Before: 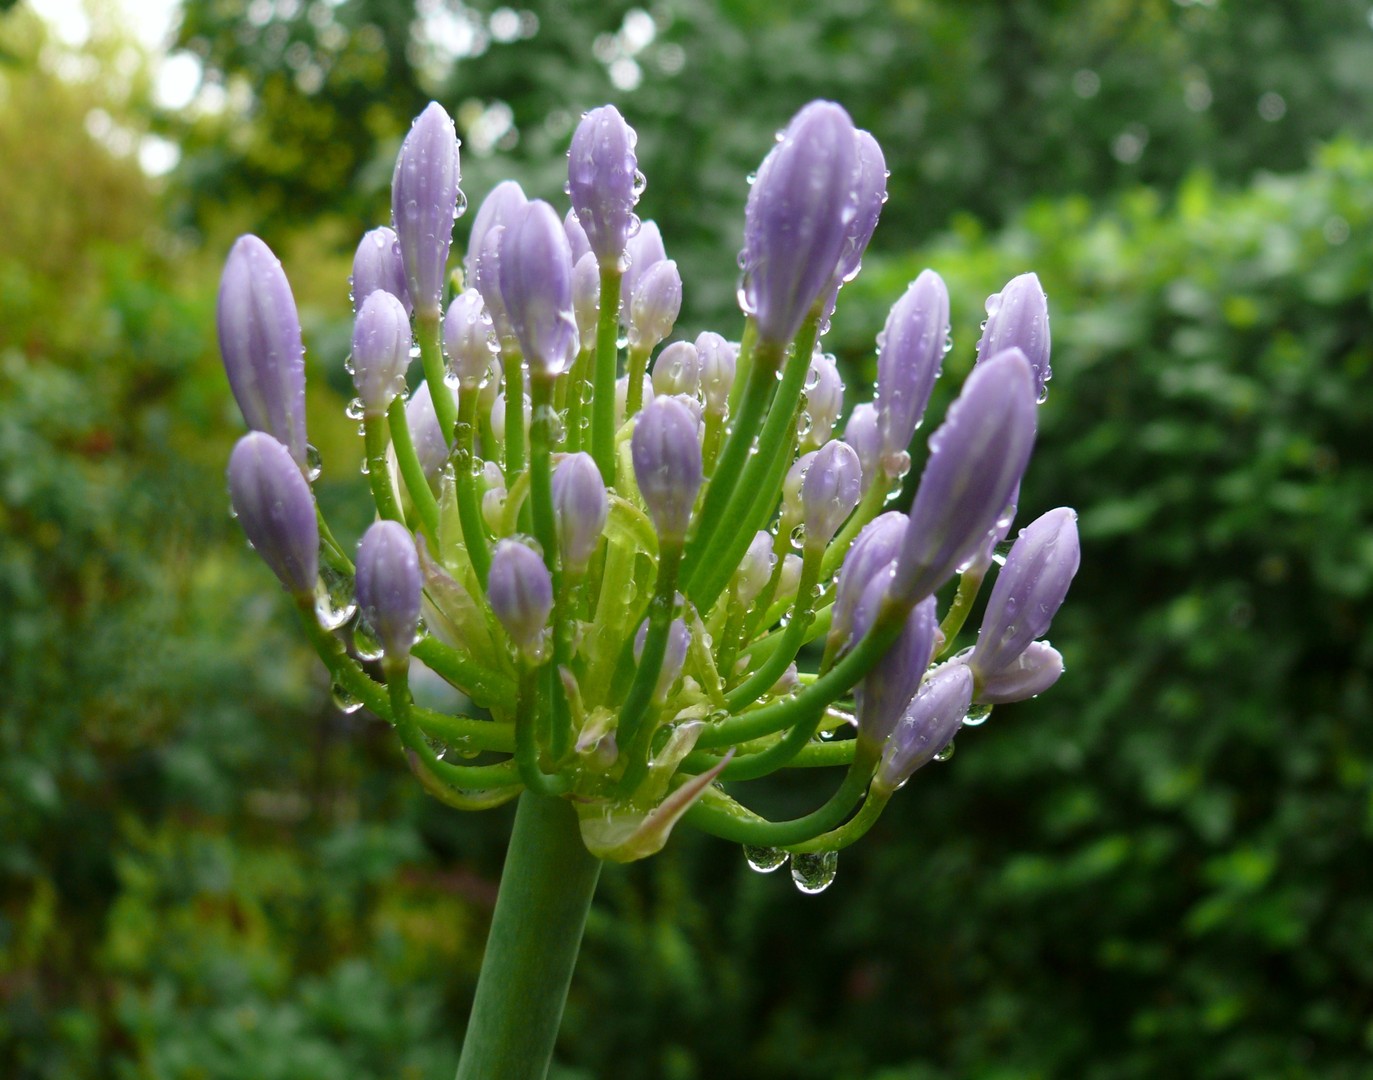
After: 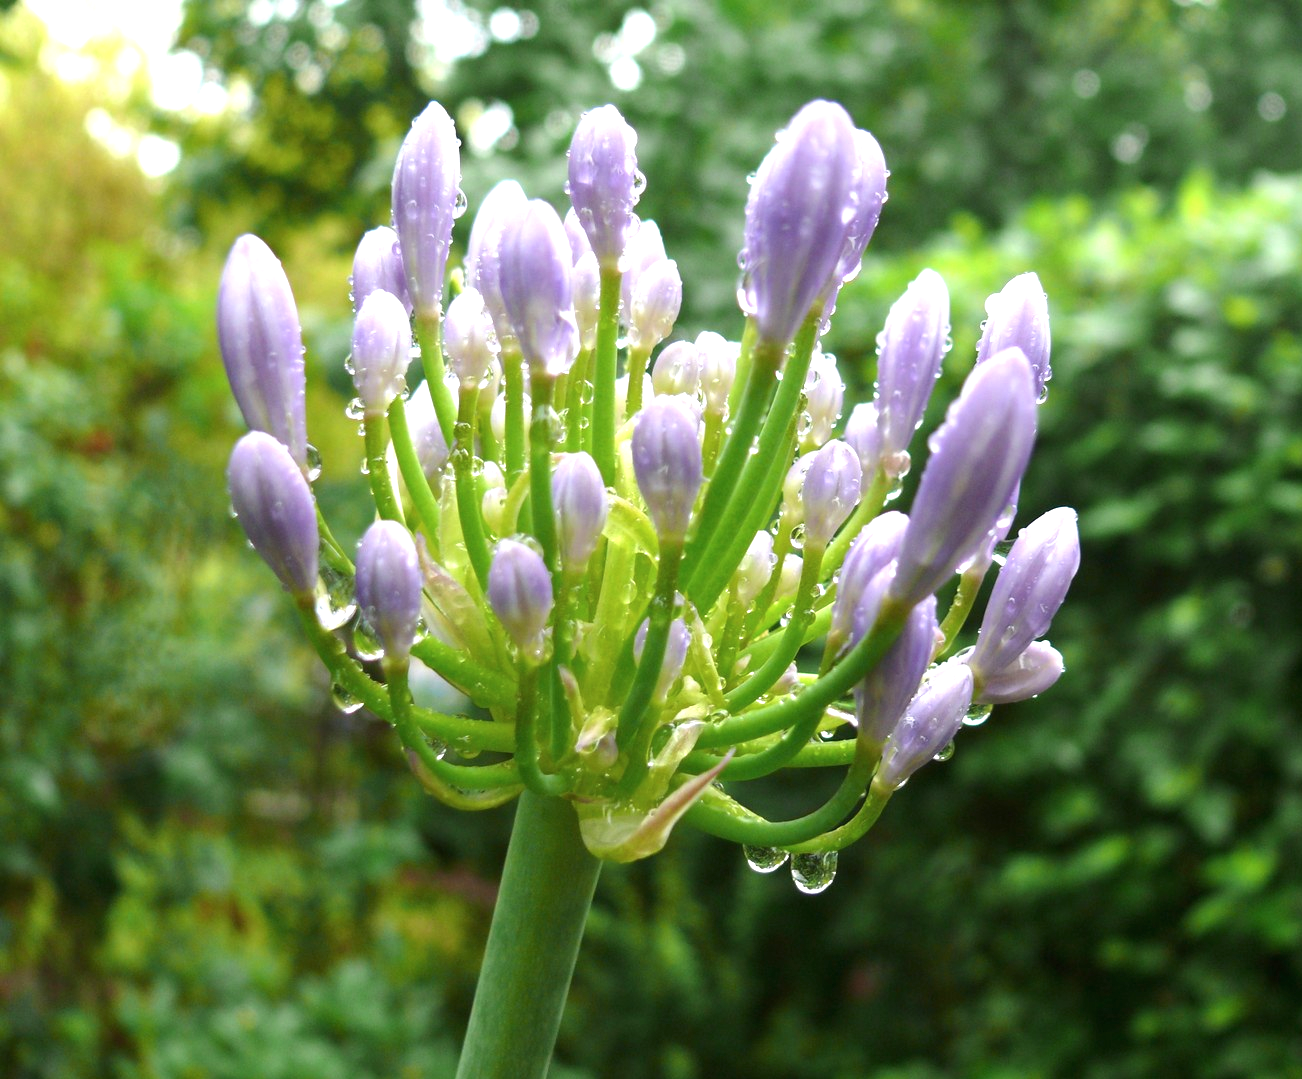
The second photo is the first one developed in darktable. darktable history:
crop and rotate: right 5.167%
exposure: black level correction 0, exposure 1 EV, compensate exposure bias true, compensate highlight preservation false
contrast brightness saturation: contrast 0.01, saturation -0.05
